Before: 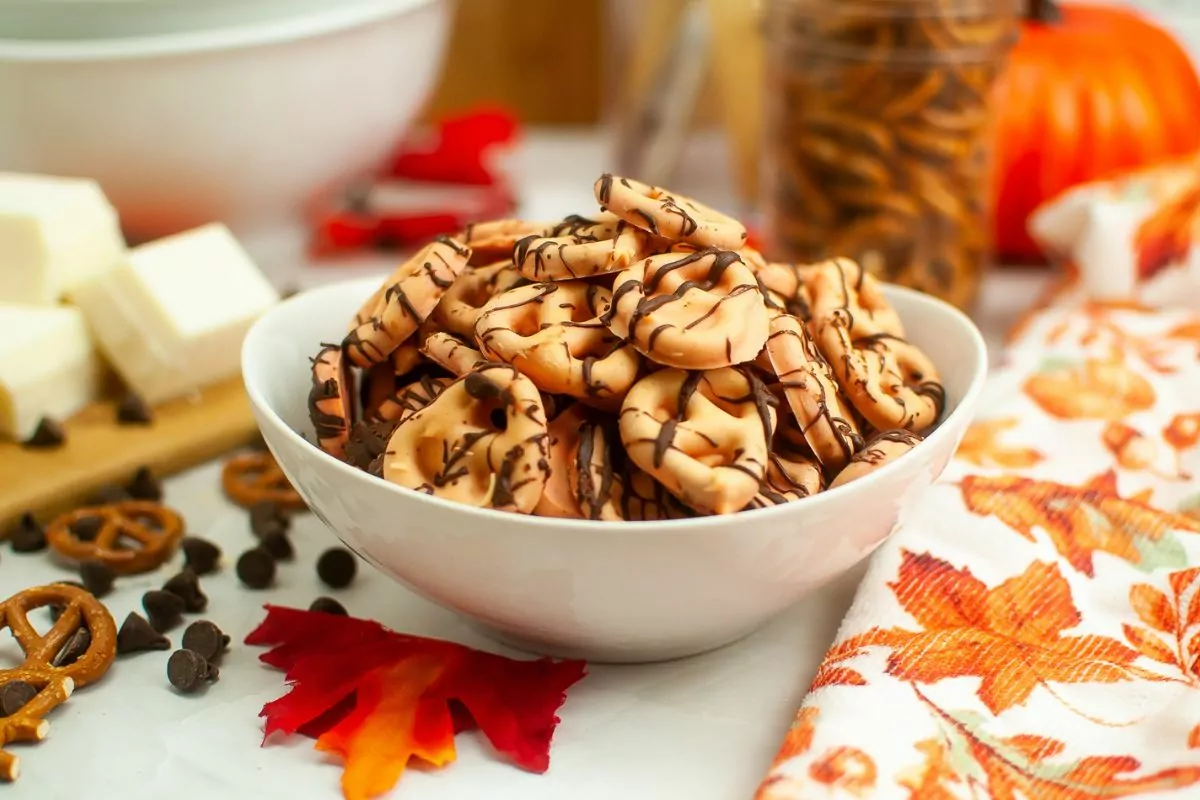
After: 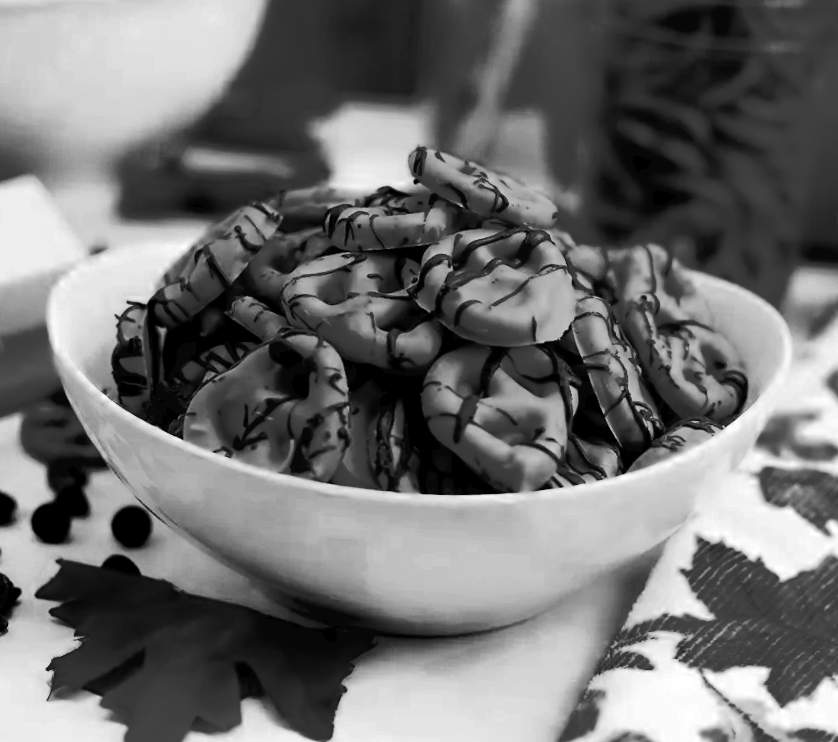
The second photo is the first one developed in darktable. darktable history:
exposure: black level correction 0.034, exposure 0.907 EV, compensate highlight preservation false
color correction: highlights b* 2.97
base curve: curves: ch0 [(0, 0) (0.036, 0.025) (0.121, 0.166) (0.206, 0.329) (0.605, 0.79) (1, 1)], preserve colors none
contrast brightness saturation: contrast 0.138
color balance rgb: perceptual saturation grading › global saturation 34.583%, perceptual saturation grading › highlights -29.947%, perceptual saturation grading › shadows 35.702%
color zones: curves: ch0 [(0.287, 0.048) (0.493, 0.484) (0.737, 0.816)]; ch1 [(0, 0) (0.143, 0) (0.286, 0) (0.429, 0) (0.571, 0) (0.714, 0) (0.857, 0)]
crop and rotate: angle -2.96°, left 13.908%, top 0.022%, right 10.937%, bottom 0.046%
tone curve: curves: ch0 [(0, 0) (0.003, 0.02) (0.011, 0.023) (0.025, 0.028) (0.044, 0.045) (0.069, 0.063) (0.1, 0.09) (0.136, 0.122) (0.177, 0.166) (0.224, 0.223) (0.277, 0.297) (0.335, 0.384) (0.399, 0.461) (0.468, 0.549) (0.543, 0.632) (0.623, 0.705) (0.709, 0.772) (0.801, 0.844) (0.898, 0.91) (1, 1)], color space Lab, independent channels, preserve colors none
